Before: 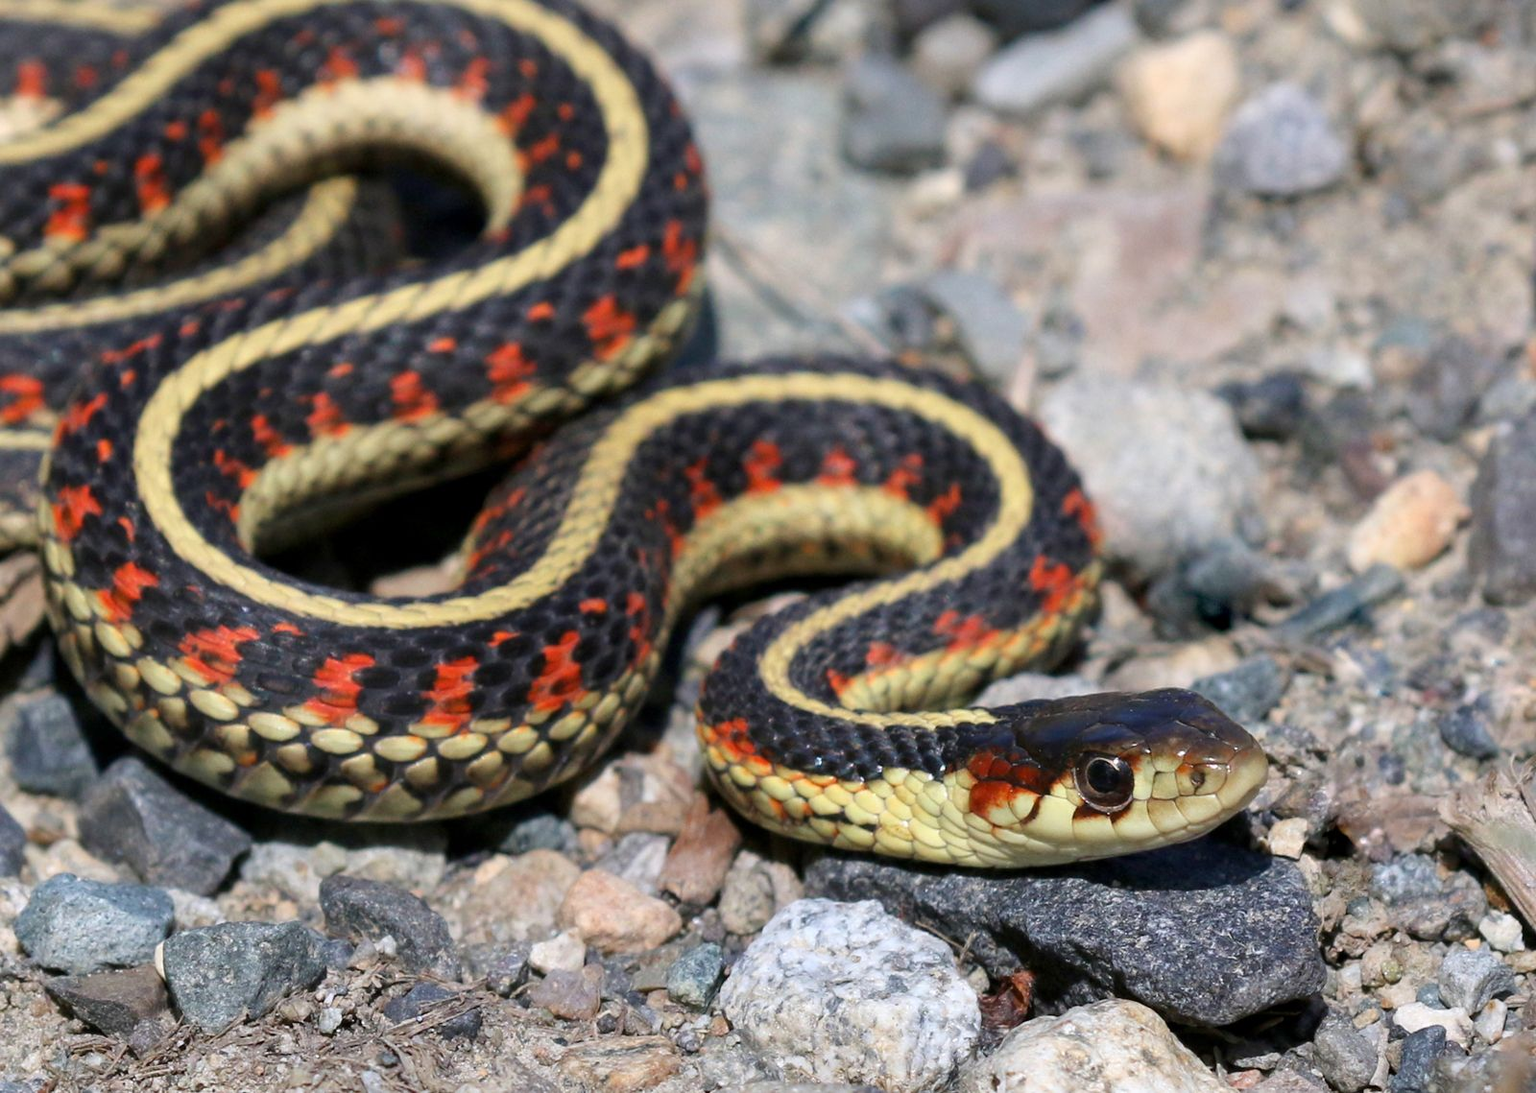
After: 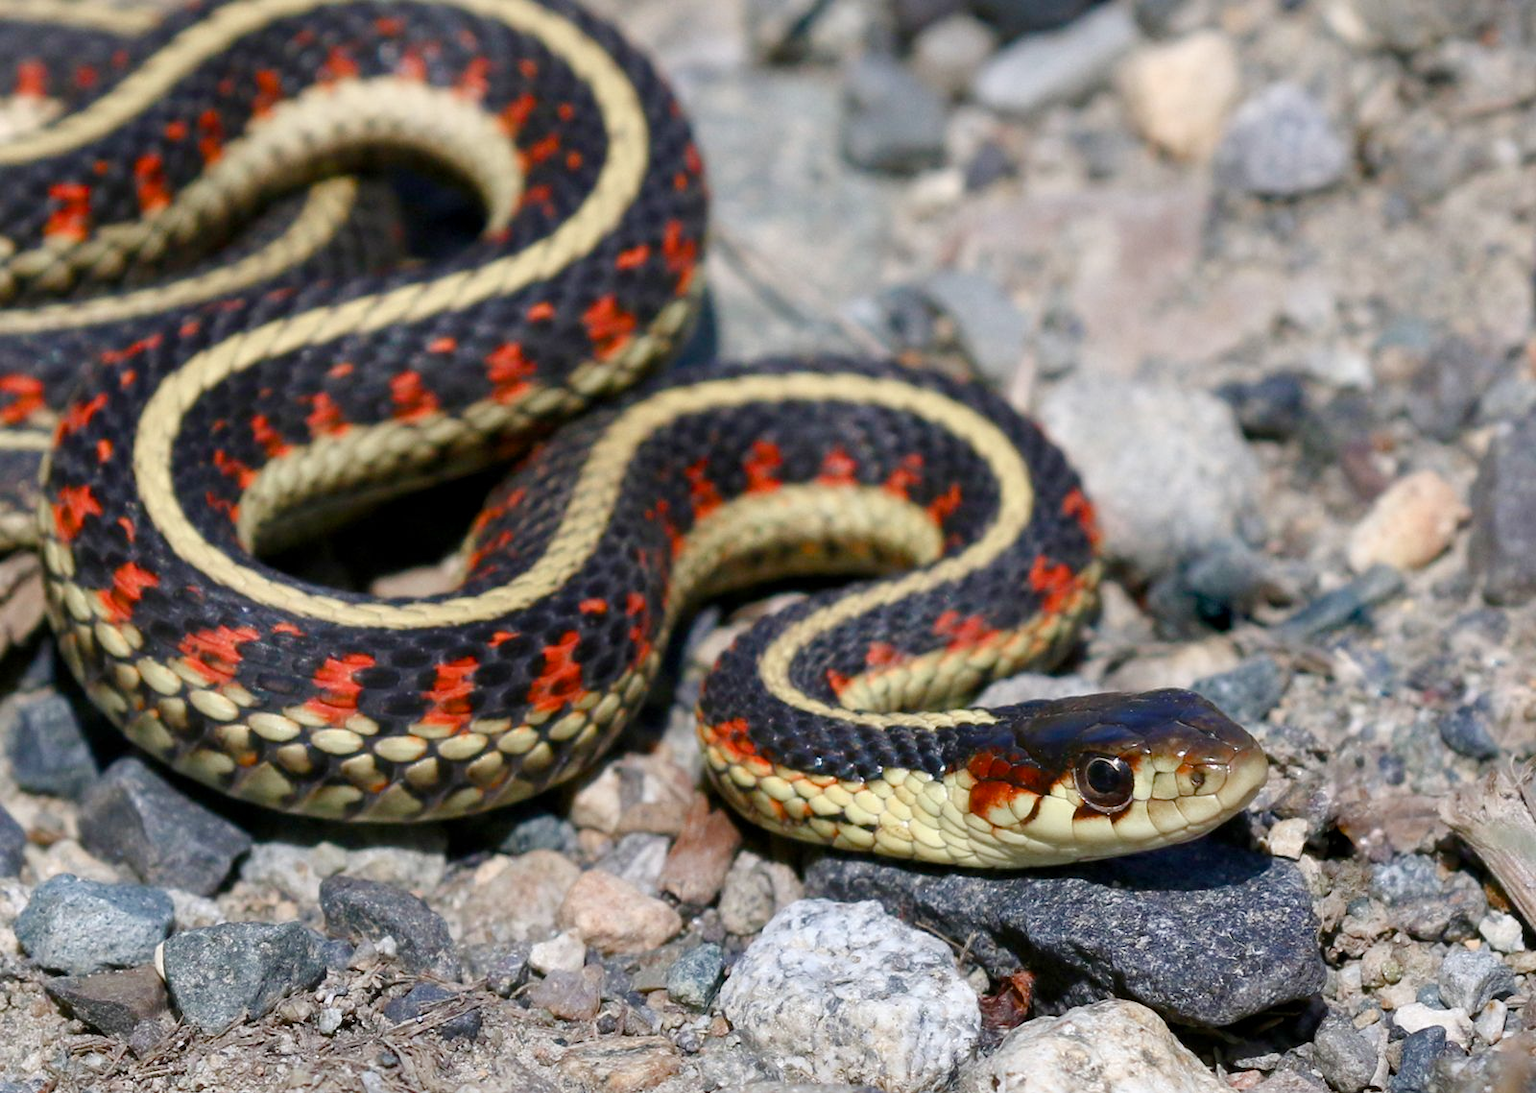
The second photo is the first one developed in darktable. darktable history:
white balance: emerald 1
color balance rgb: perceptual saturation grading › global saturation 20%, perceptual saturation grading › highlights -50%, perceptual saturation grading › shadows 30%
